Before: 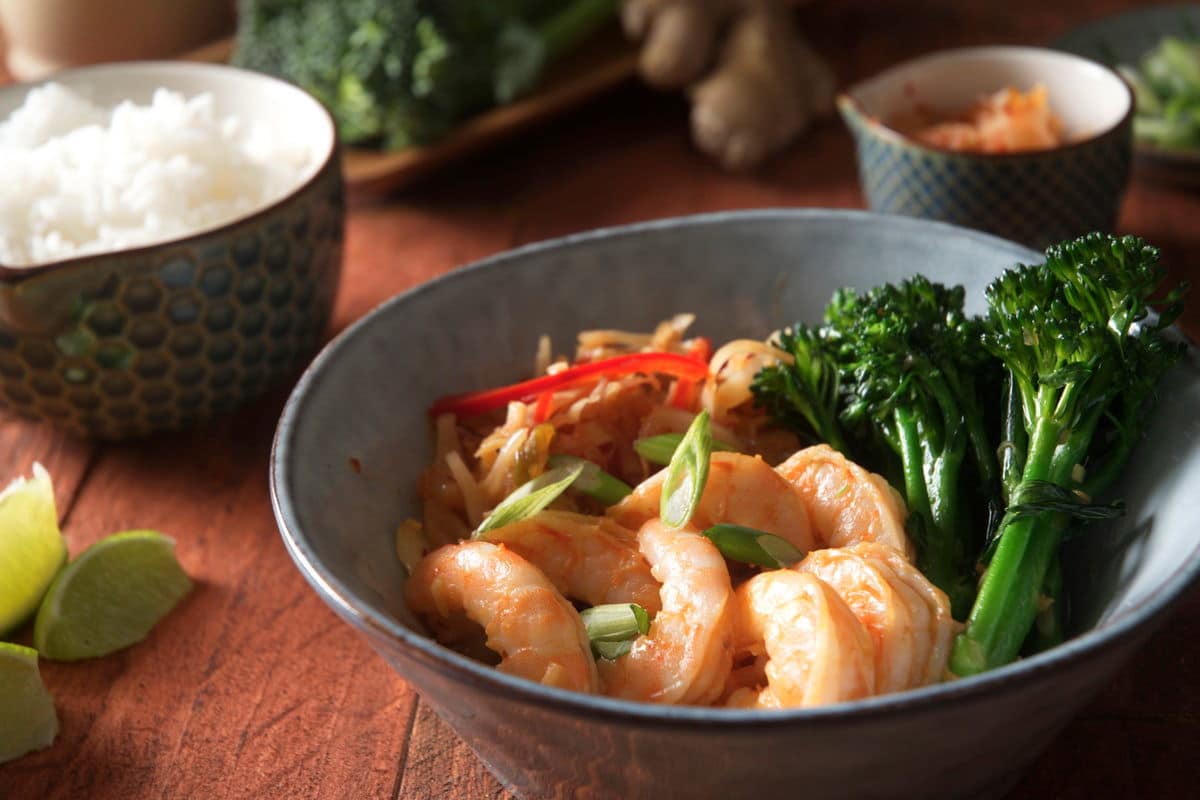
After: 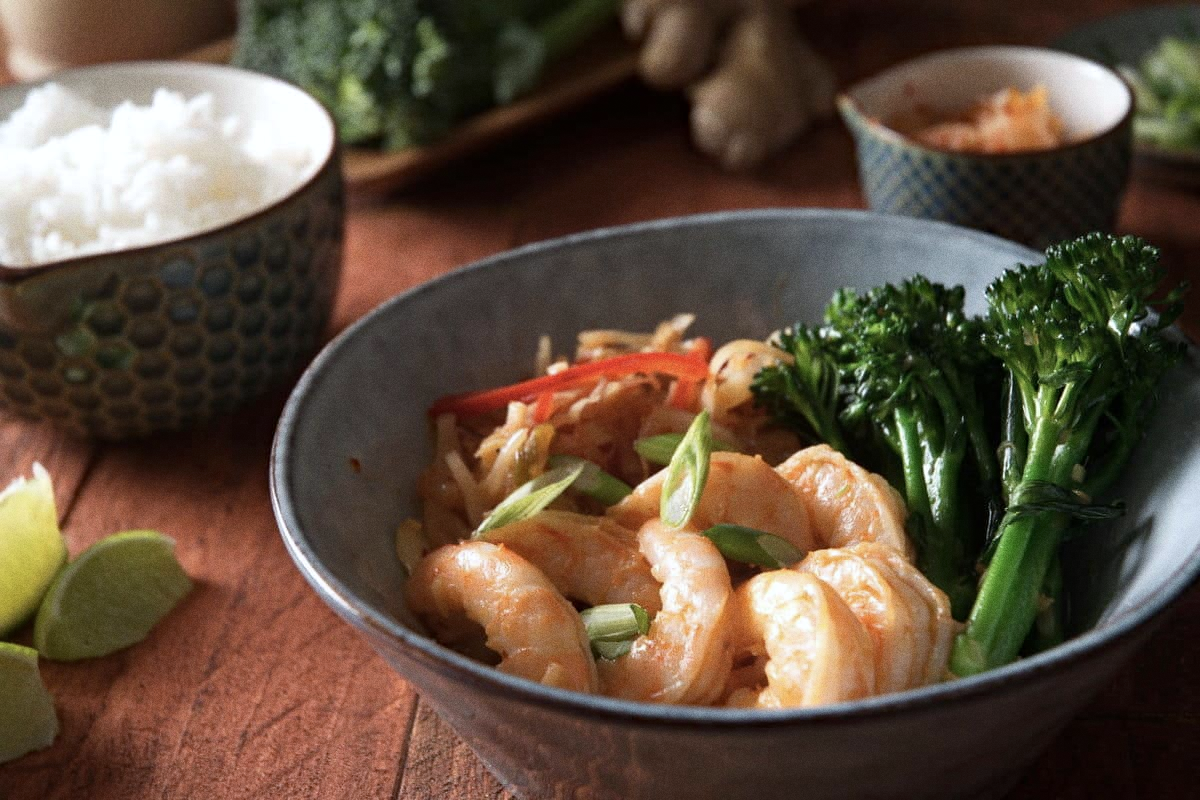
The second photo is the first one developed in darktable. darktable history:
contrast brightness saturation: contrast 0.06, brightness -0.01, saturation -0.23
white balance: red 0.98, blue 1.034
haze removal: compatibility mode true, adaptive false
grain: coarseness 0.09 ISO
